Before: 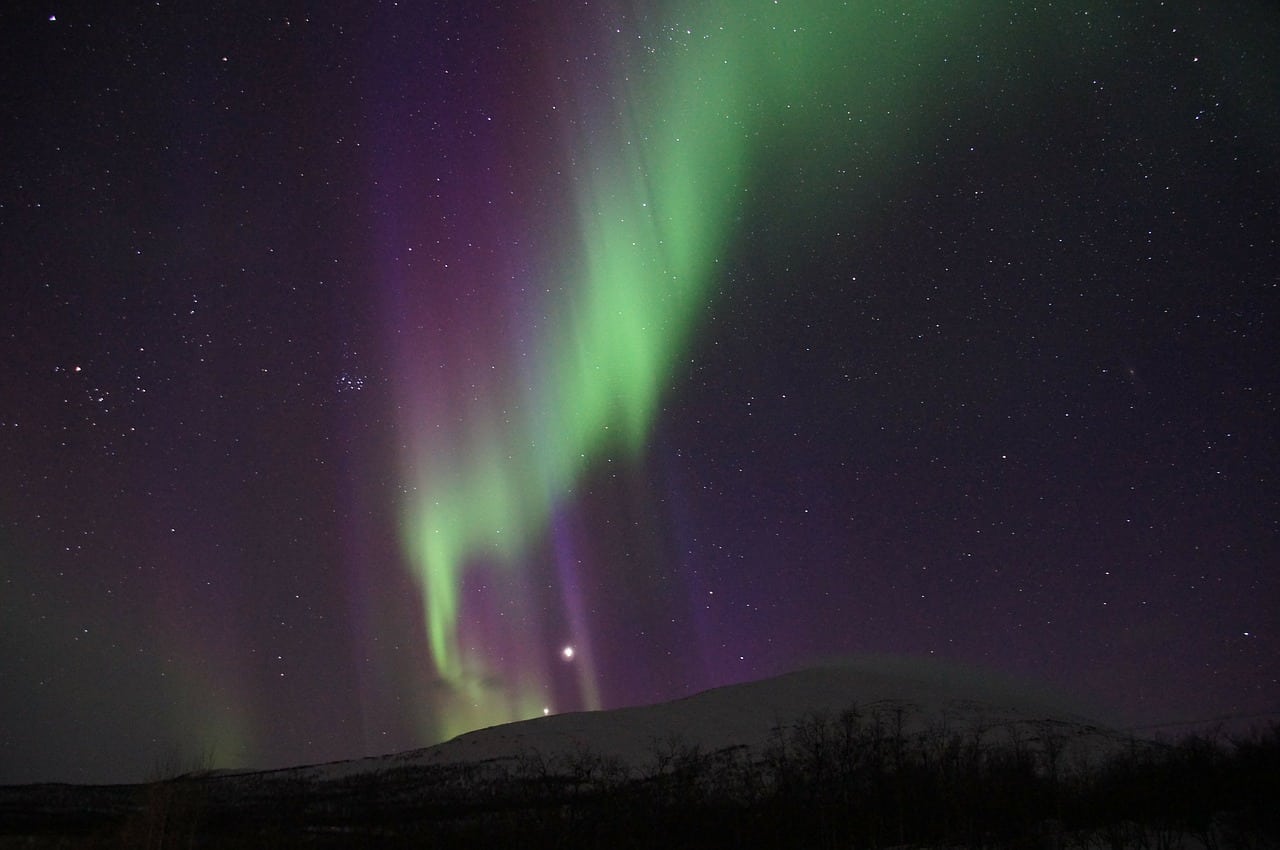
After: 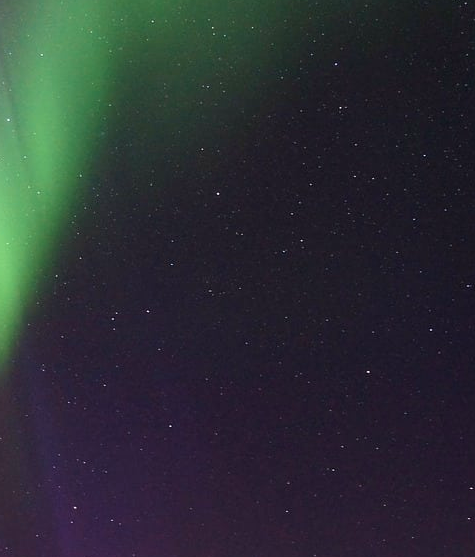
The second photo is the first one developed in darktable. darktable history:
velvia: strength 22.13%
crop and rotate: left 49.7%, top 10.152%, right 13.135%, bottom 24.308%
